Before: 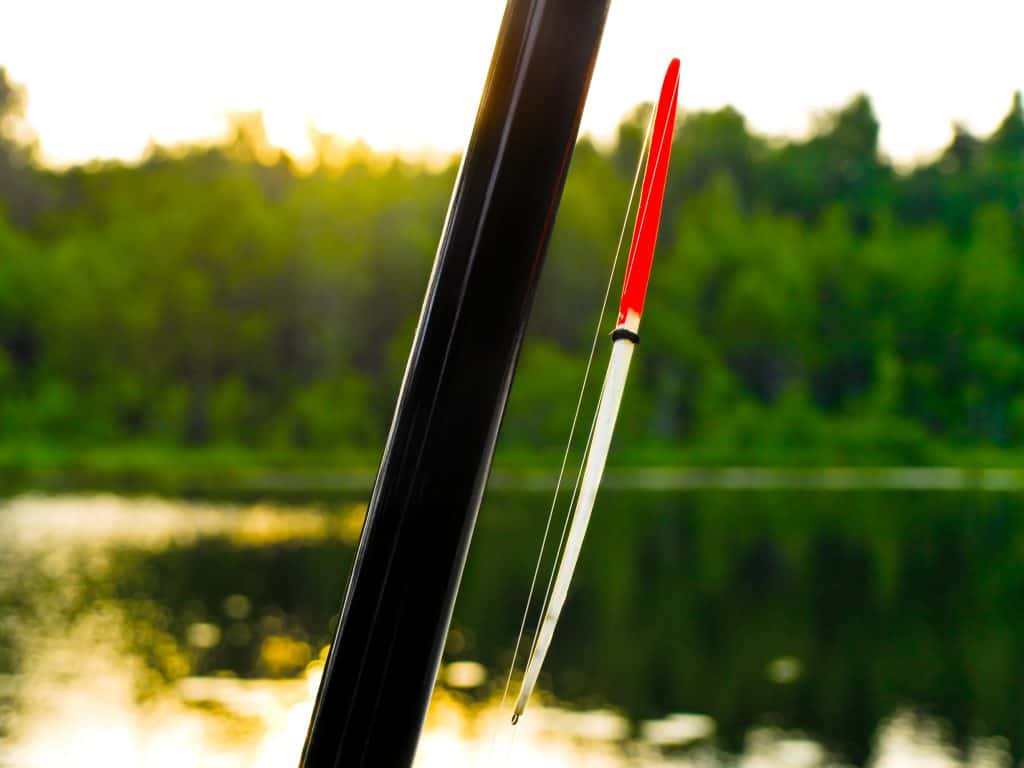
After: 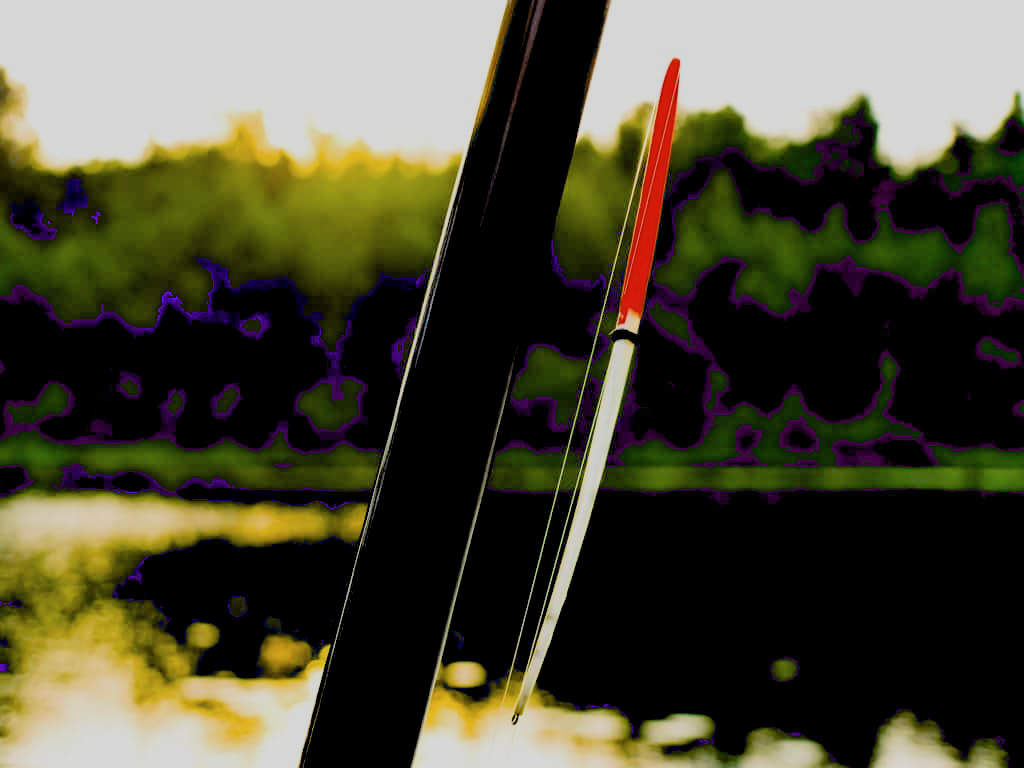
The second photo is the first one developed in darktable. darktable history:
exposure: black level correction 0.057, compensate highlight preservation false
contrast brightness saturation: saturation -0.057
filmic rgb: black relative exposure -7.65 EV, white relative exposure 4.56 EV, hardness 3.61, contrast 1.054
